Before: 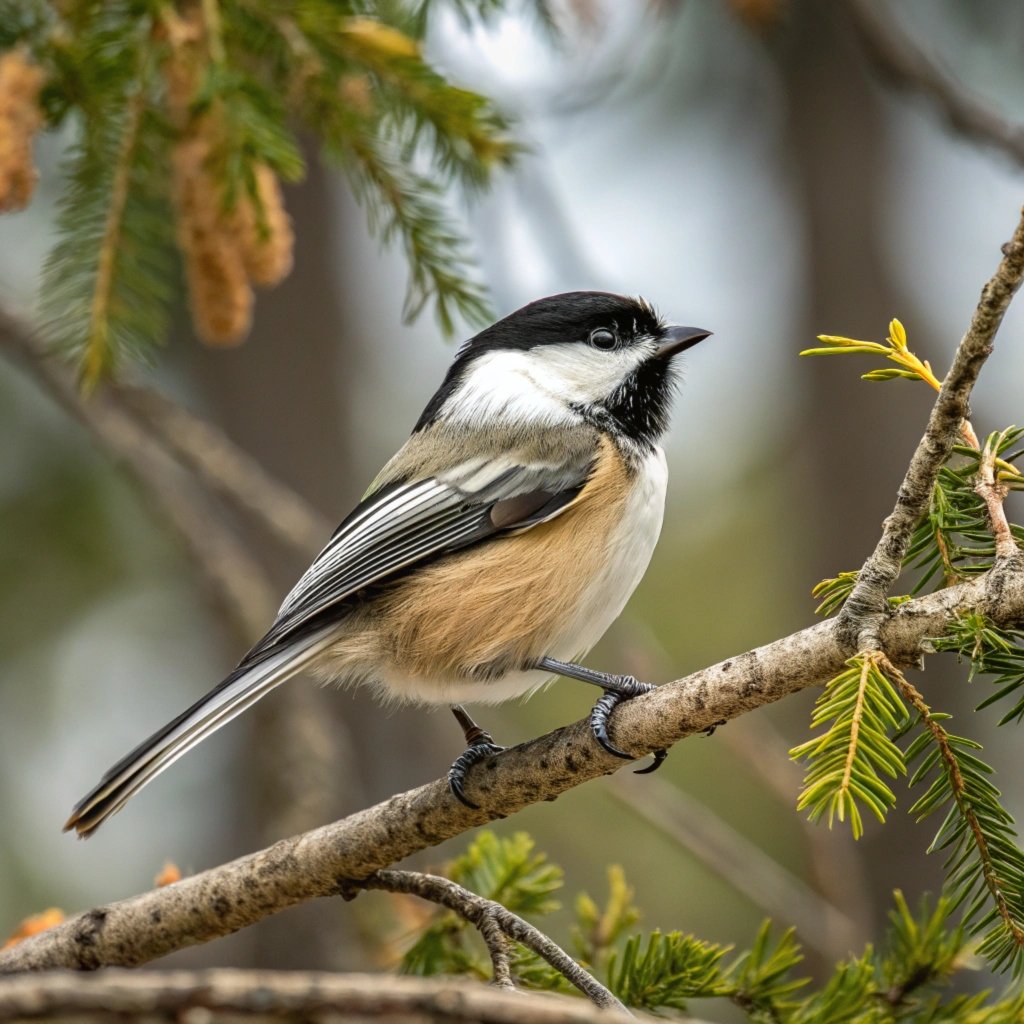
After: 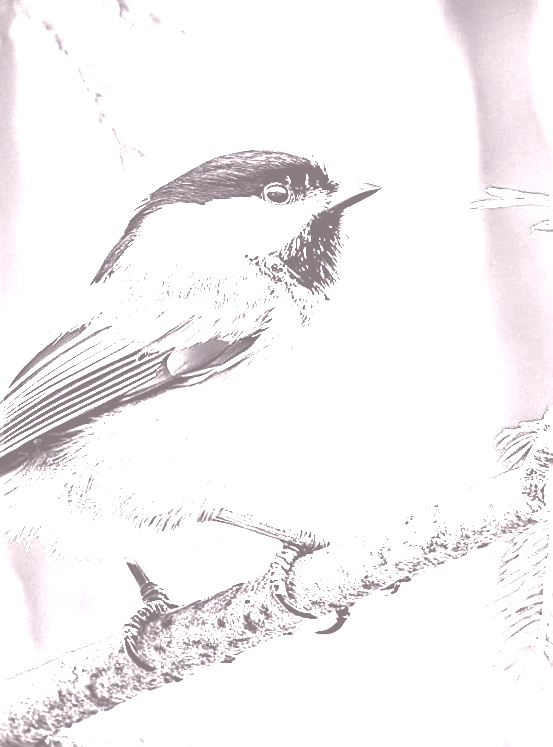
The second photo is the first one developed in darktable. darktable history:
sharpen: radius 1.4, amount 1.25, threshold 0.7
colorize: hue 25.2°, saturation 83%, source mix 82%, lightness 79%, version 1
rgb curve: curves: ch0 [(0, 0) (0.284, 0.292) (0.505, 0.644) (1, 1)], compensate middle gray true
rotate and perspective: rotation 0.128°, lens shift (vertical) -0.181, lens shift (horizontal) -0.044, shear 0.001, automatic cropping off
crop: left 32.075%, top 10.976%, right 18.355%, bottom 17.596%
exposure: exposure 0.74 EV, compensate highlight preservation false
color balance rgb: shadows lift › luminance -7.7%, shadows lift › chroma 2.13%, shadows lift › hue 165.27°, power › luminance -7.77%, power › chroma 1.34%, power › hue 330.55°, highlights gain › luminance -33.33%, highlights gain › chroma 5.68%, highlights gain › hue 217.2°, global offset › luminance -0.33%, global offset › chroma 0.11%, global offset › hue 165.27°, perceptual saturation grading › global saturation 27.72%, perceptual saturation grading › highlights -25%, perceptual saturation grading › mid-tones 25%, perceptual saturation grading › shadows 50%
tone curve: curves: ch0 [(0, 0.026) (0.146, 0.158) (0.272, 0.34) (0.434, 0.625) (0.676, 0.871) (0.994, 0.955)], color space Lab, linked channels, preserve colors none
